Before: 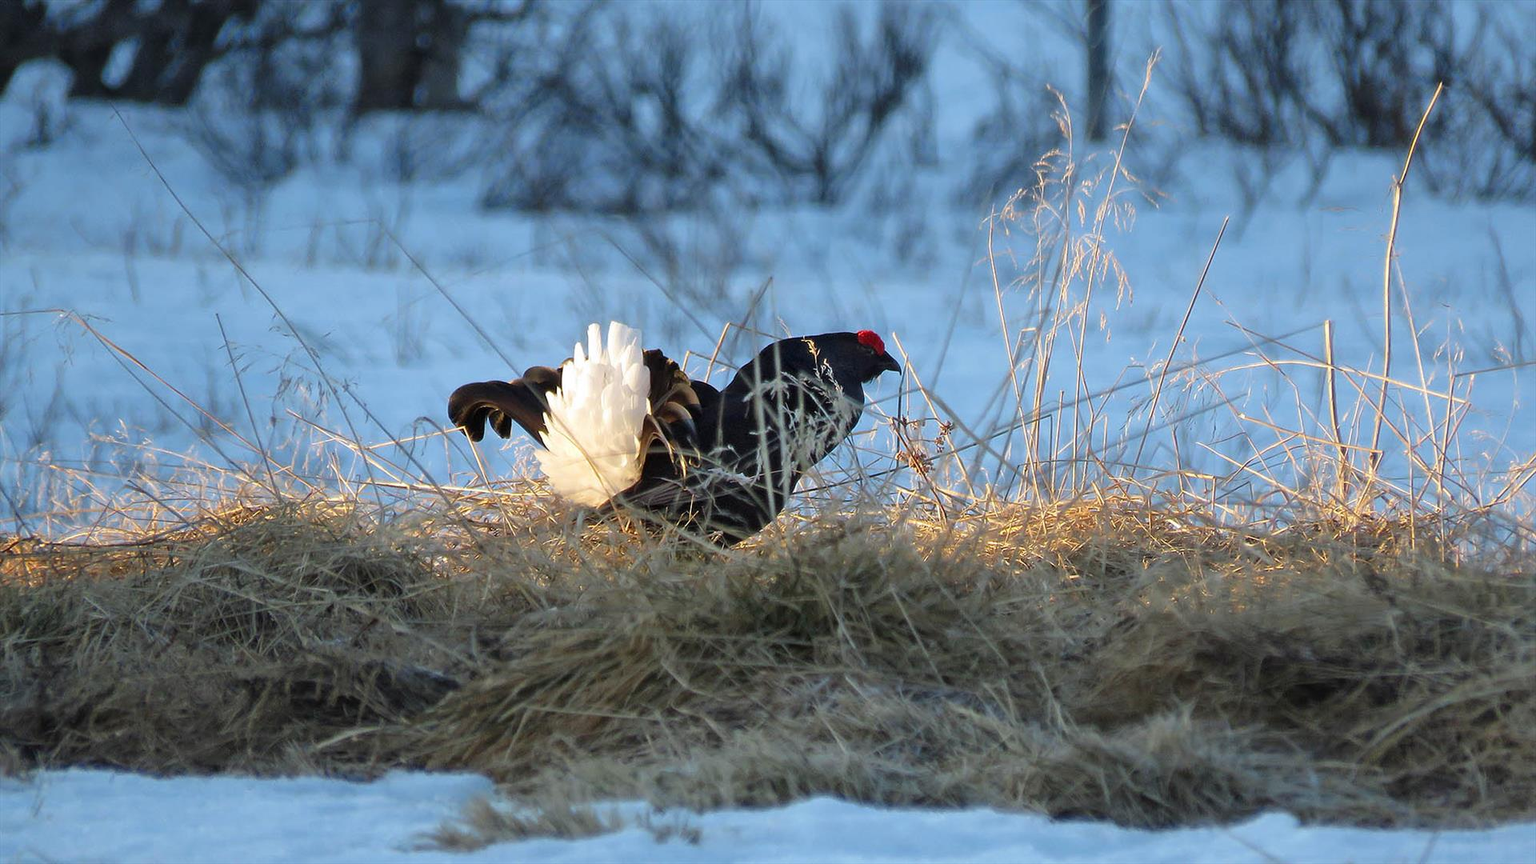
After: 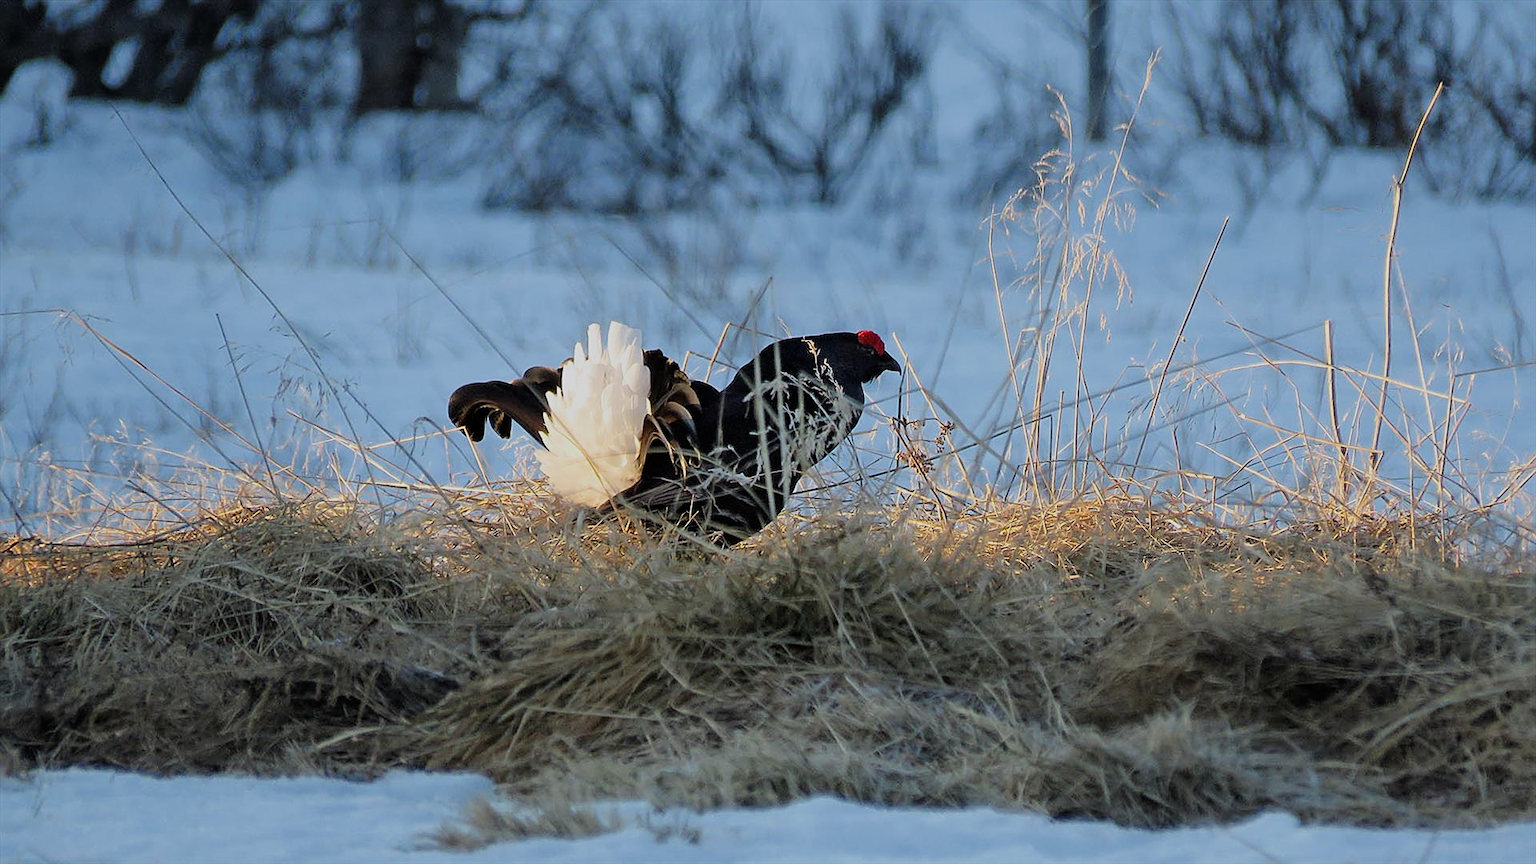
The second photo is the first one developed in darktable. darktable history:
filmic rgb: black relative exposure -7.65 EV, white relative exposure 4.56 EV, hardness 3.61, iterations of high-quality reconstruction 10
sharpen: on, module defaults
